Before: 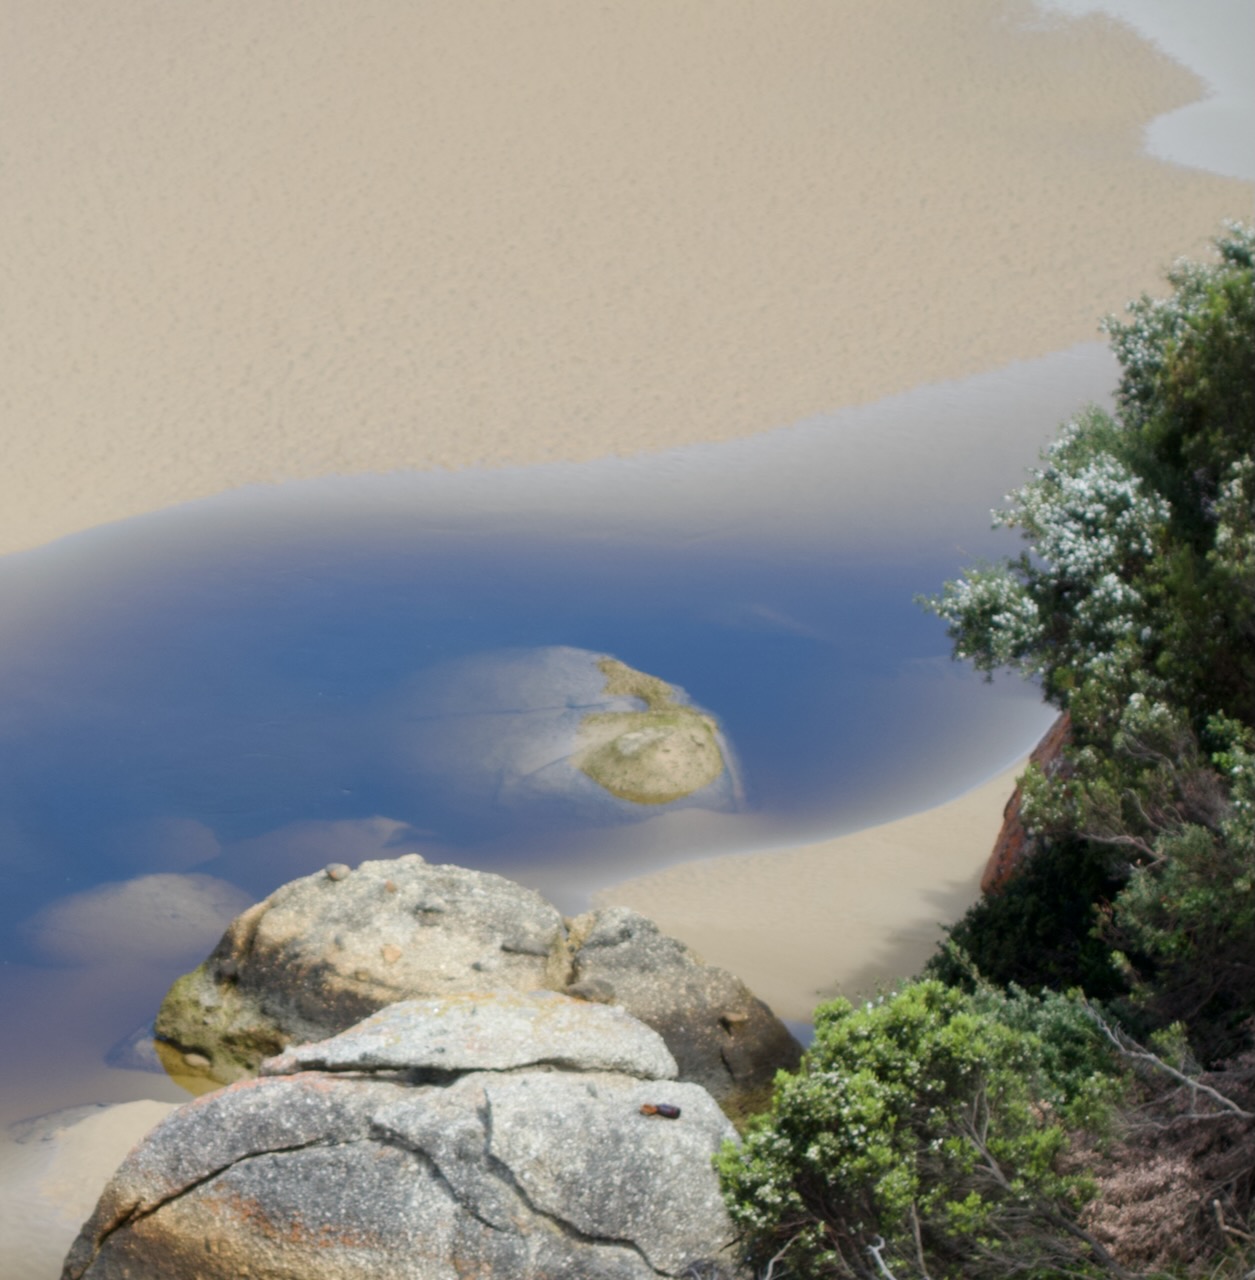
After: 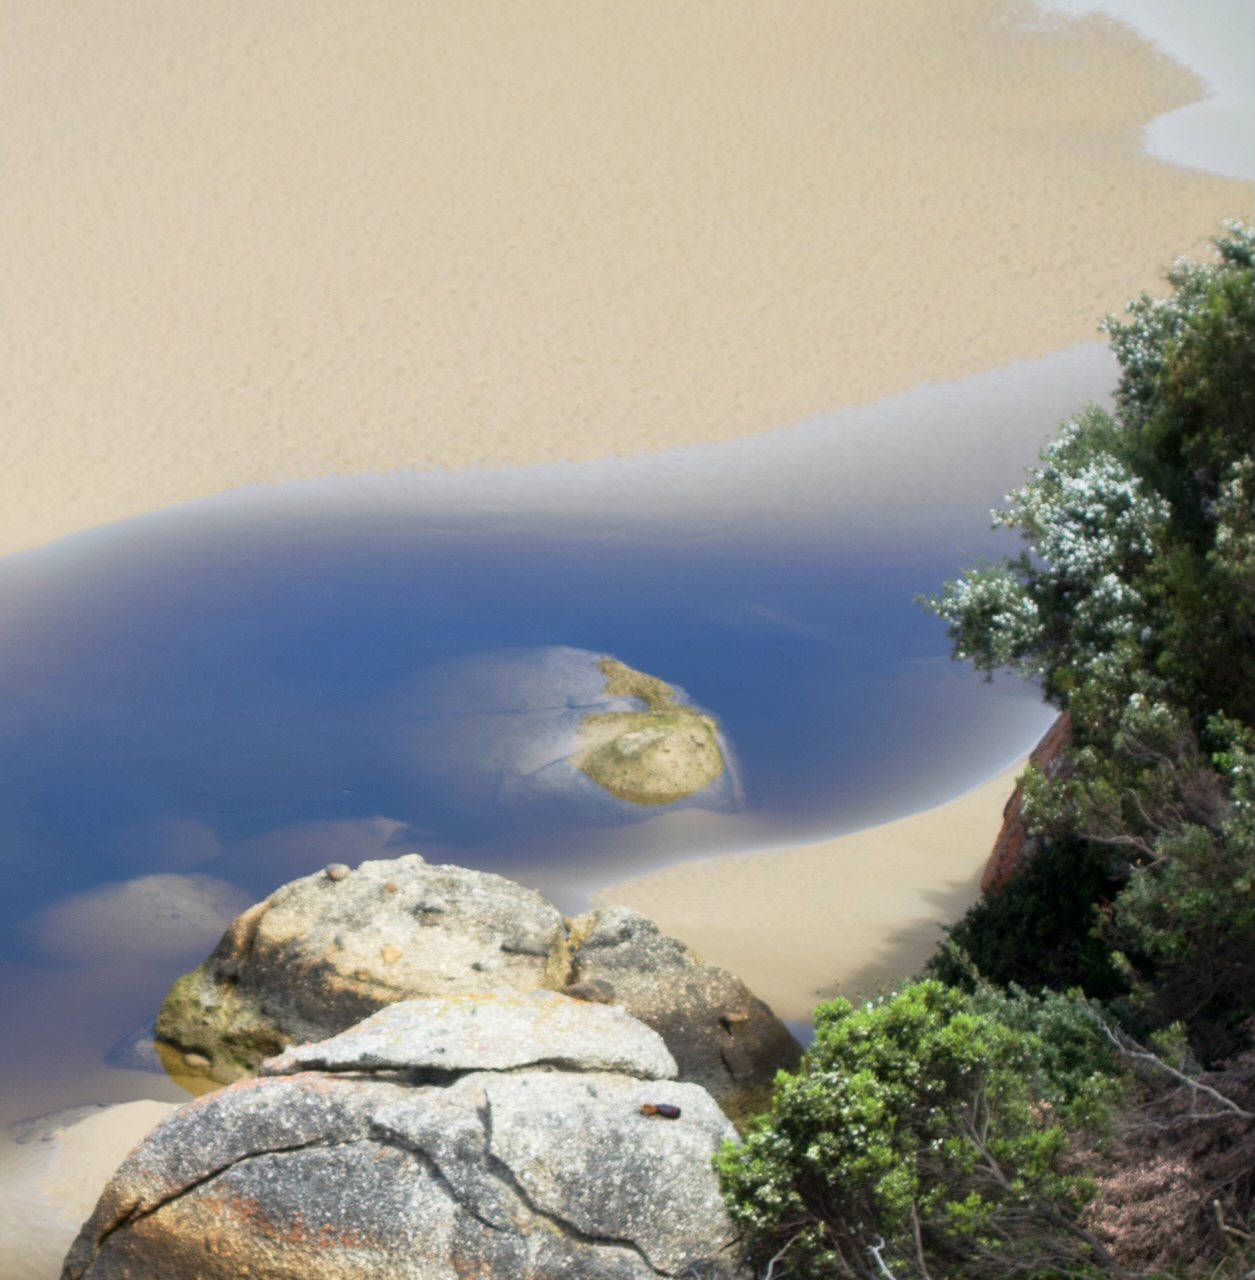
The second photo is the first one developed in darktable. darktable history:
base curve: curves: ch0 [(0, 0) (0.257, 0.25) (0.482, 0.586) (0.757, 0.871) (1, 1)], preserve colors none
